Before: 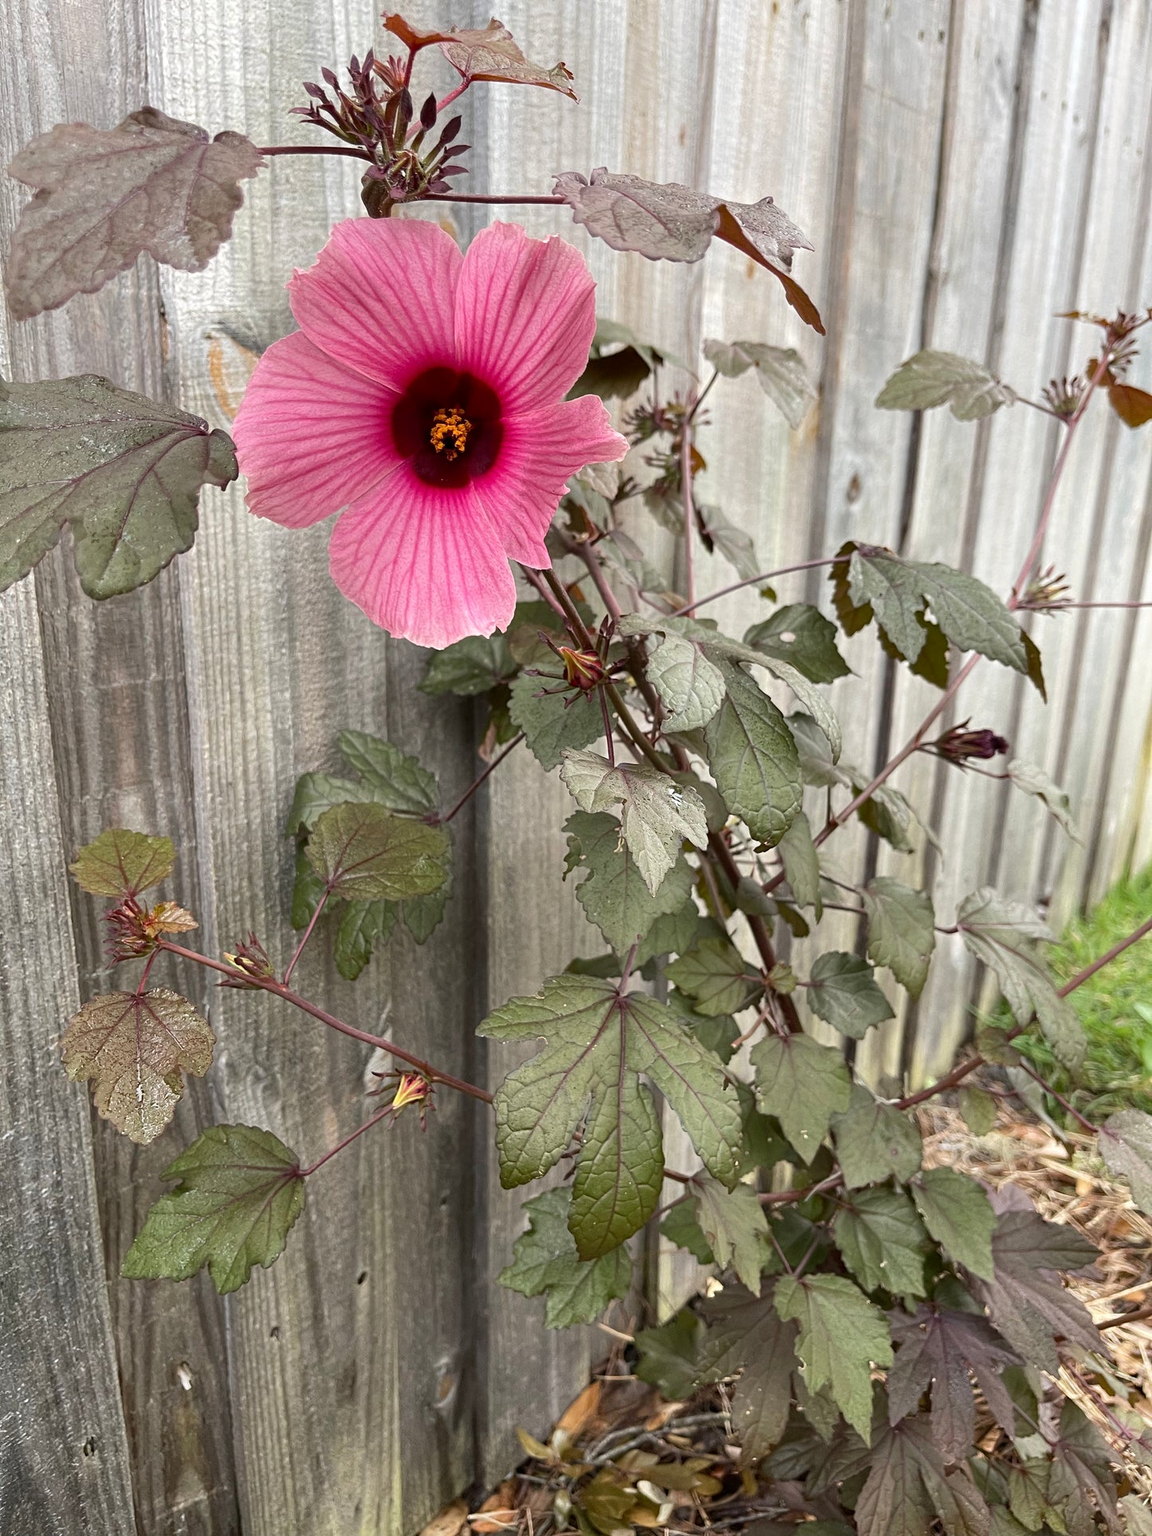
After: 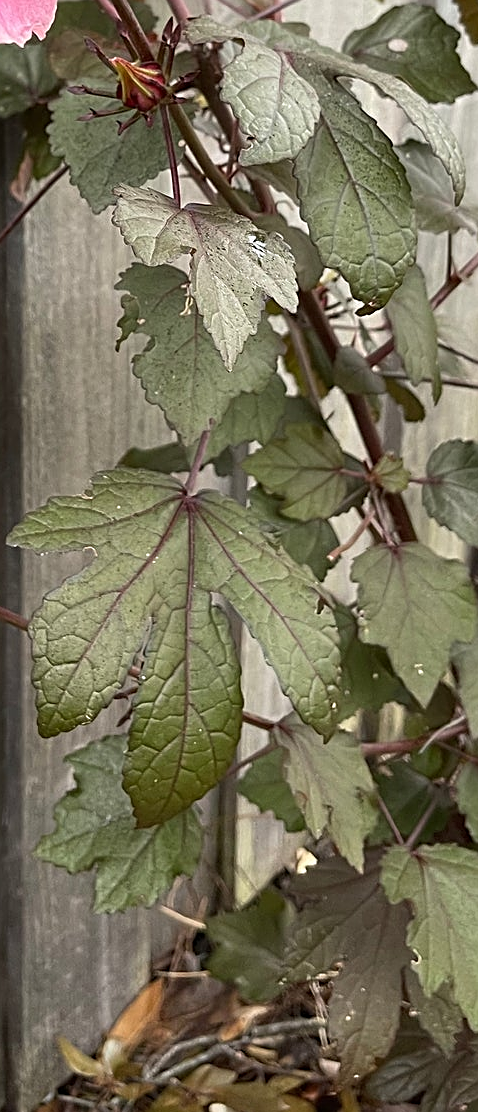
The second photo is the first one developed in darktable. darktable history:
crop: left 40.878%, top 39.176%, right 25.993%, bottom 3.081%
sharpen: on, module defaults
